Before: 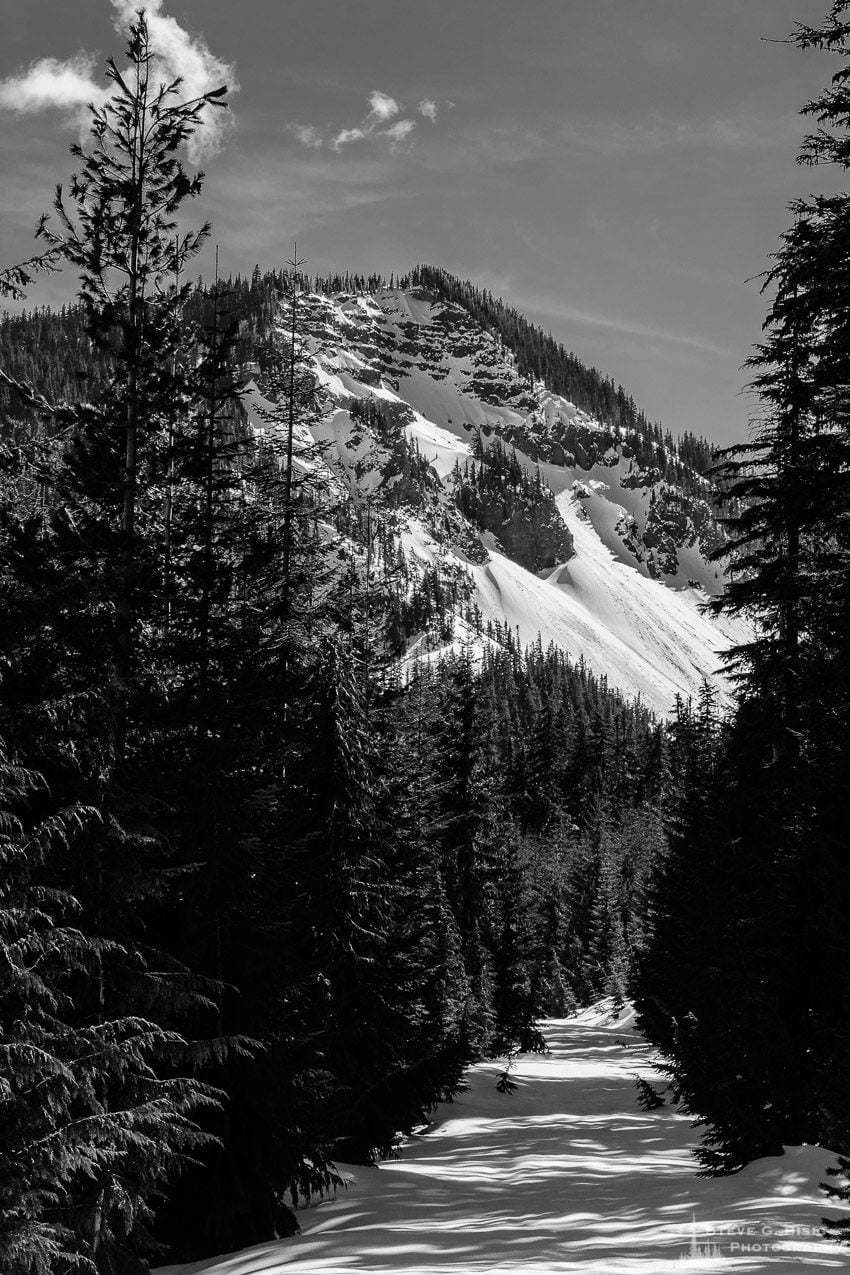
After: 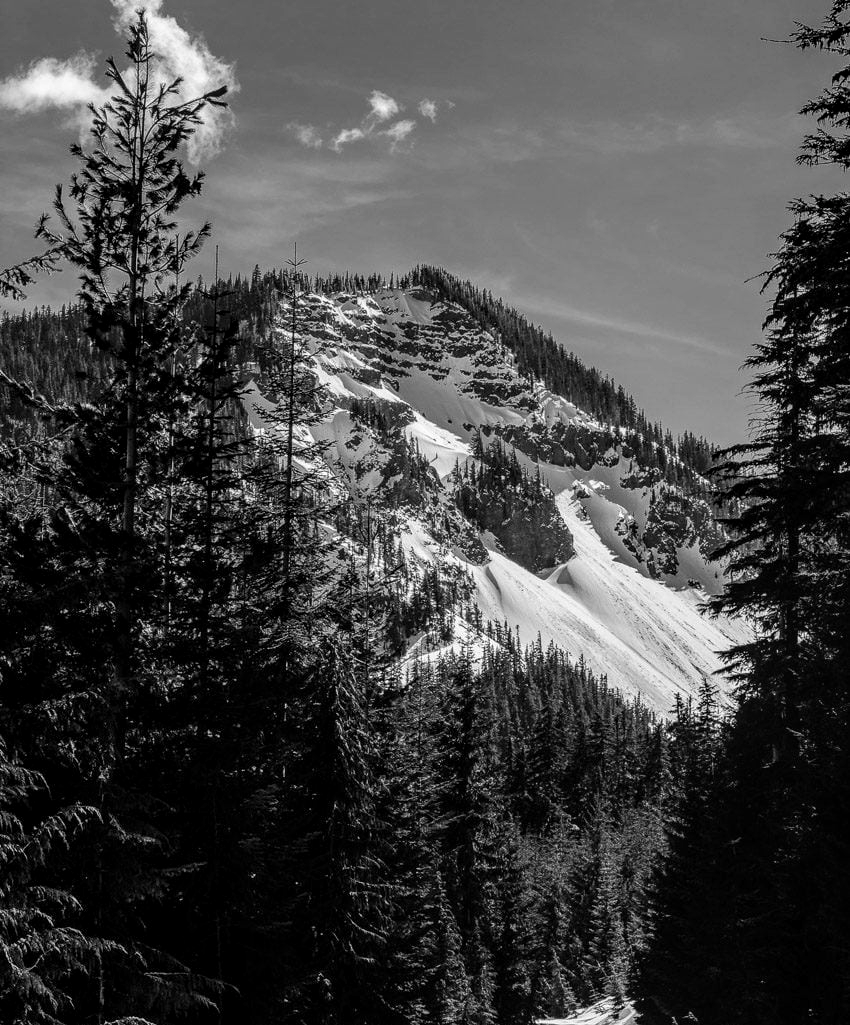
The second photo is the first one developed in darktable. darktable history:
crop: bottom 19.531%
local contrast: on, module defaults
